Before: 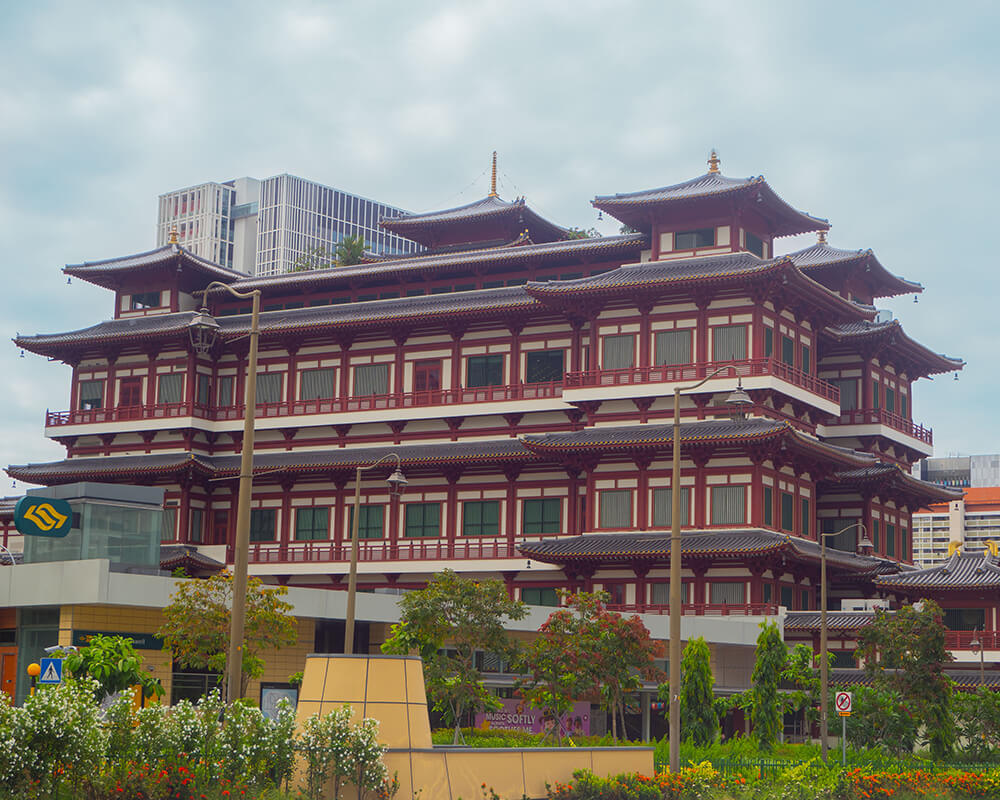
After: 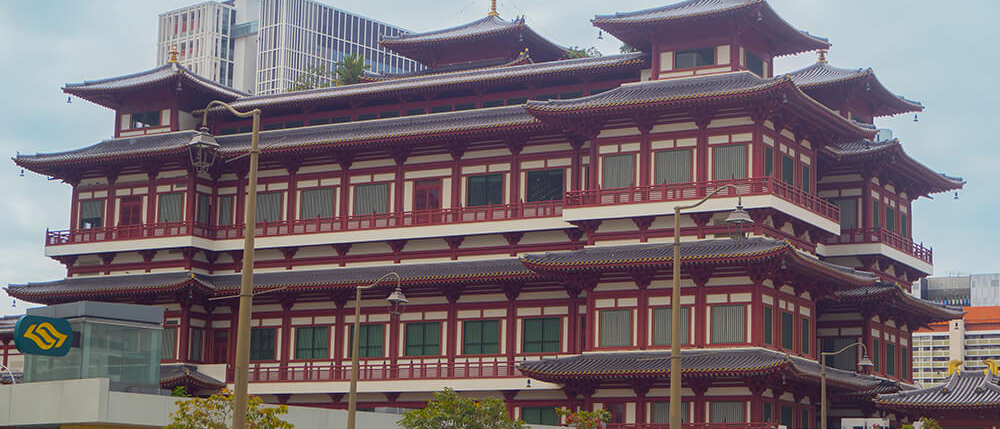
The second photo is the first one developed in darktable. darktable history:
crop and rotate: top 22.682%, bottom 23.681%
color zones: curves: ch0 [(0.018, 0.548) (0.224, 0.64) (0.425, 0.447) (0.675, 0.575) (0.732, 0.579)]; ch1 [(0.066, 0.487) (0.25, 0.5) (0.404, 0.43) (0.75, 0.421) (0.956, 0.421)]; ch2 [(0.044, 0.561) (0.215, 0.465) (0.399, 0.544) (0.465, 0.548) (0.614, 0.447) (0.724, 0.43) (0.882, 0.623) (0.956, 0.632)], mix -123.31%
